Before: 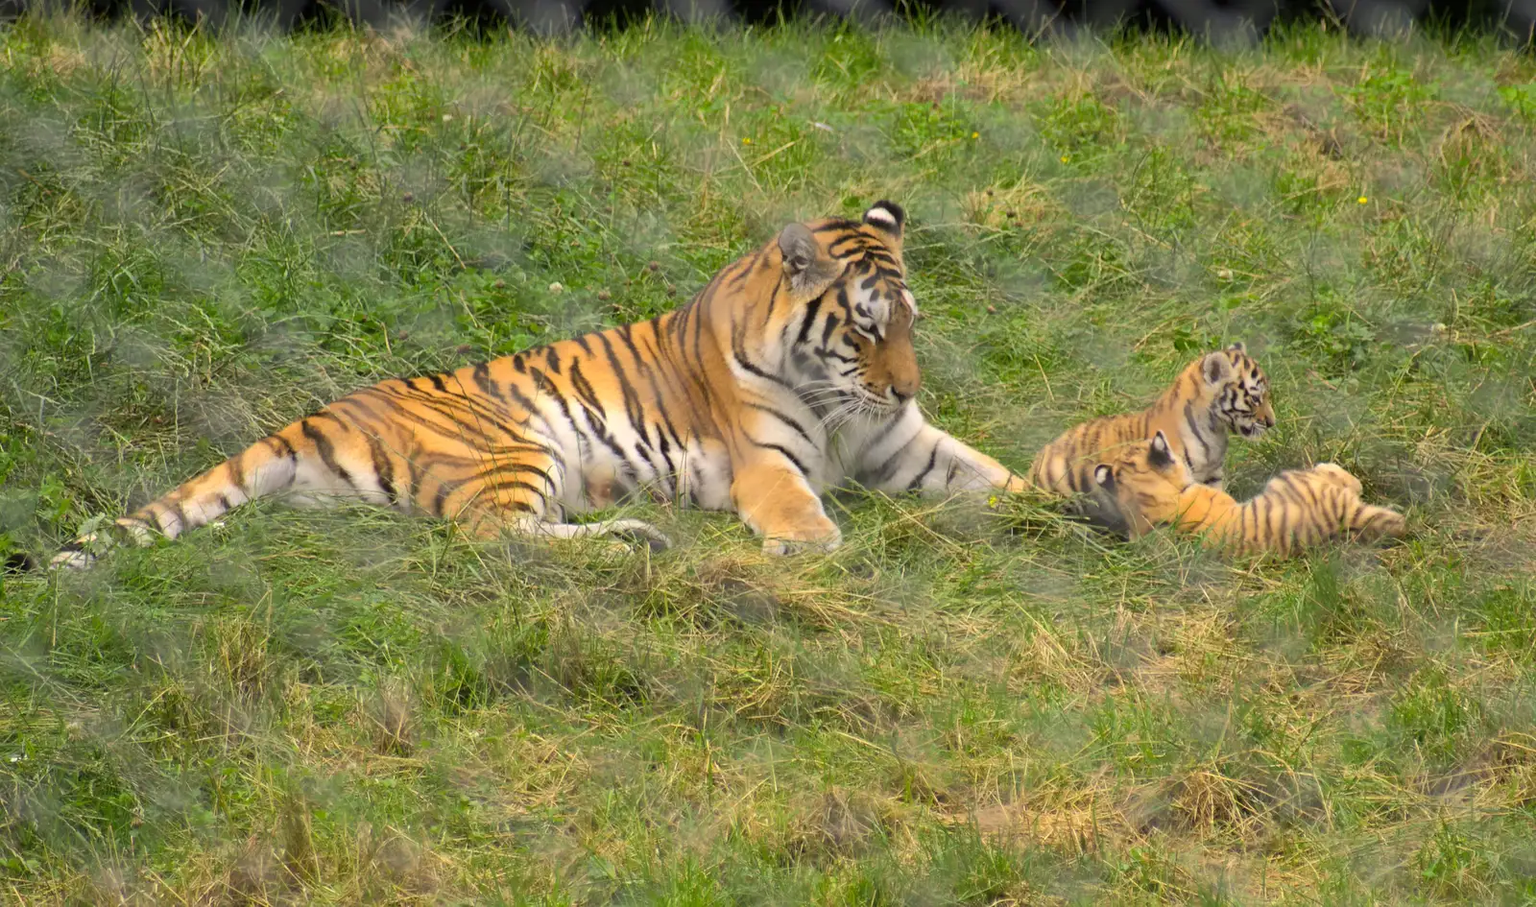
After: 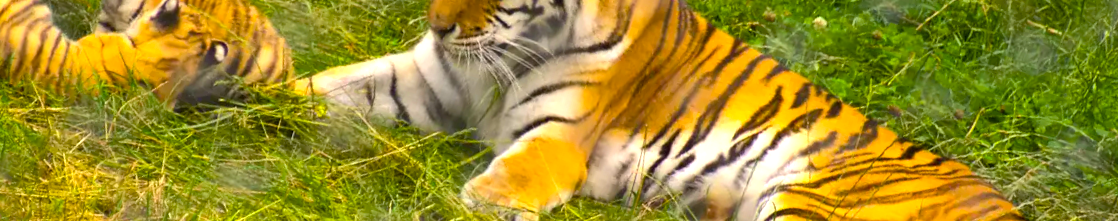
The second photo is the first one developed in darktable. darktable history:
color balance rgb: linear chroma grading › global chroma 9%, perceptual saturation grading › global saturation 36%, perceptual saturation grading › shadows 35%, perceptual brilliance grading › global brilliance 15%, perceptual brilliance grading › shadows -35%, global vibrance 15%
crop and rotate: angle 16.12°, top 30.835%, bottom 35.653%
shadows and highlights: shadows 32, highlights -32, soften with gaussian
